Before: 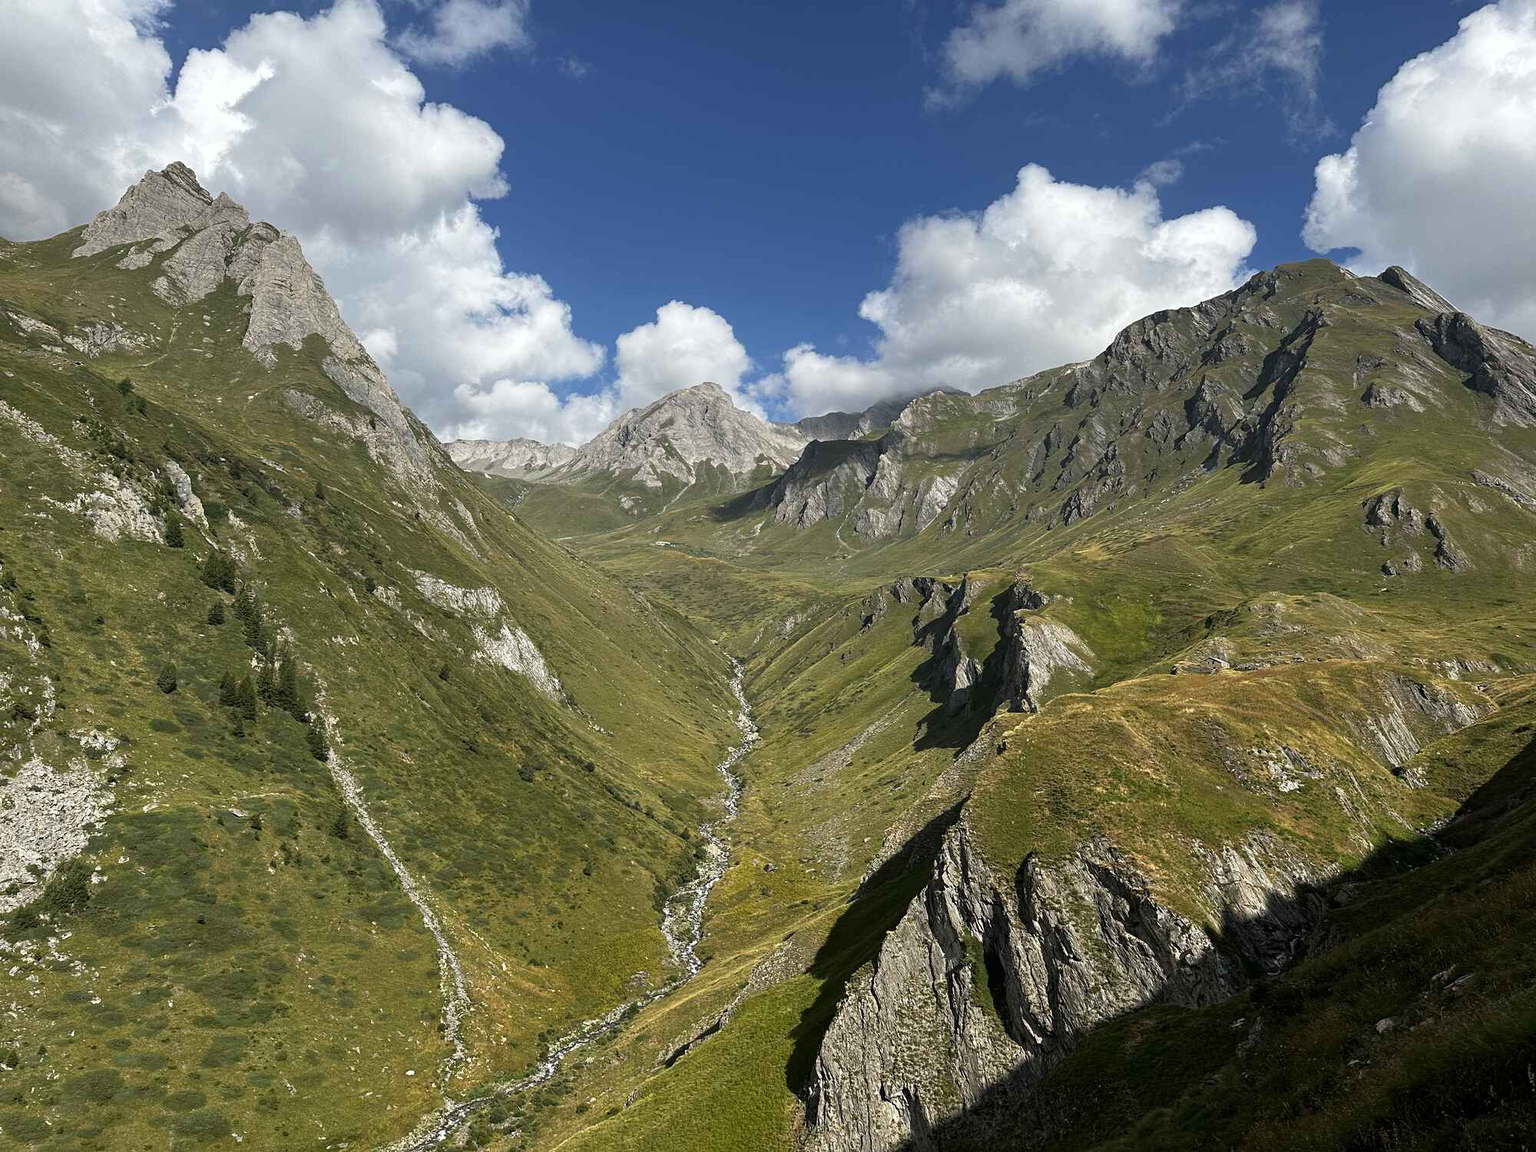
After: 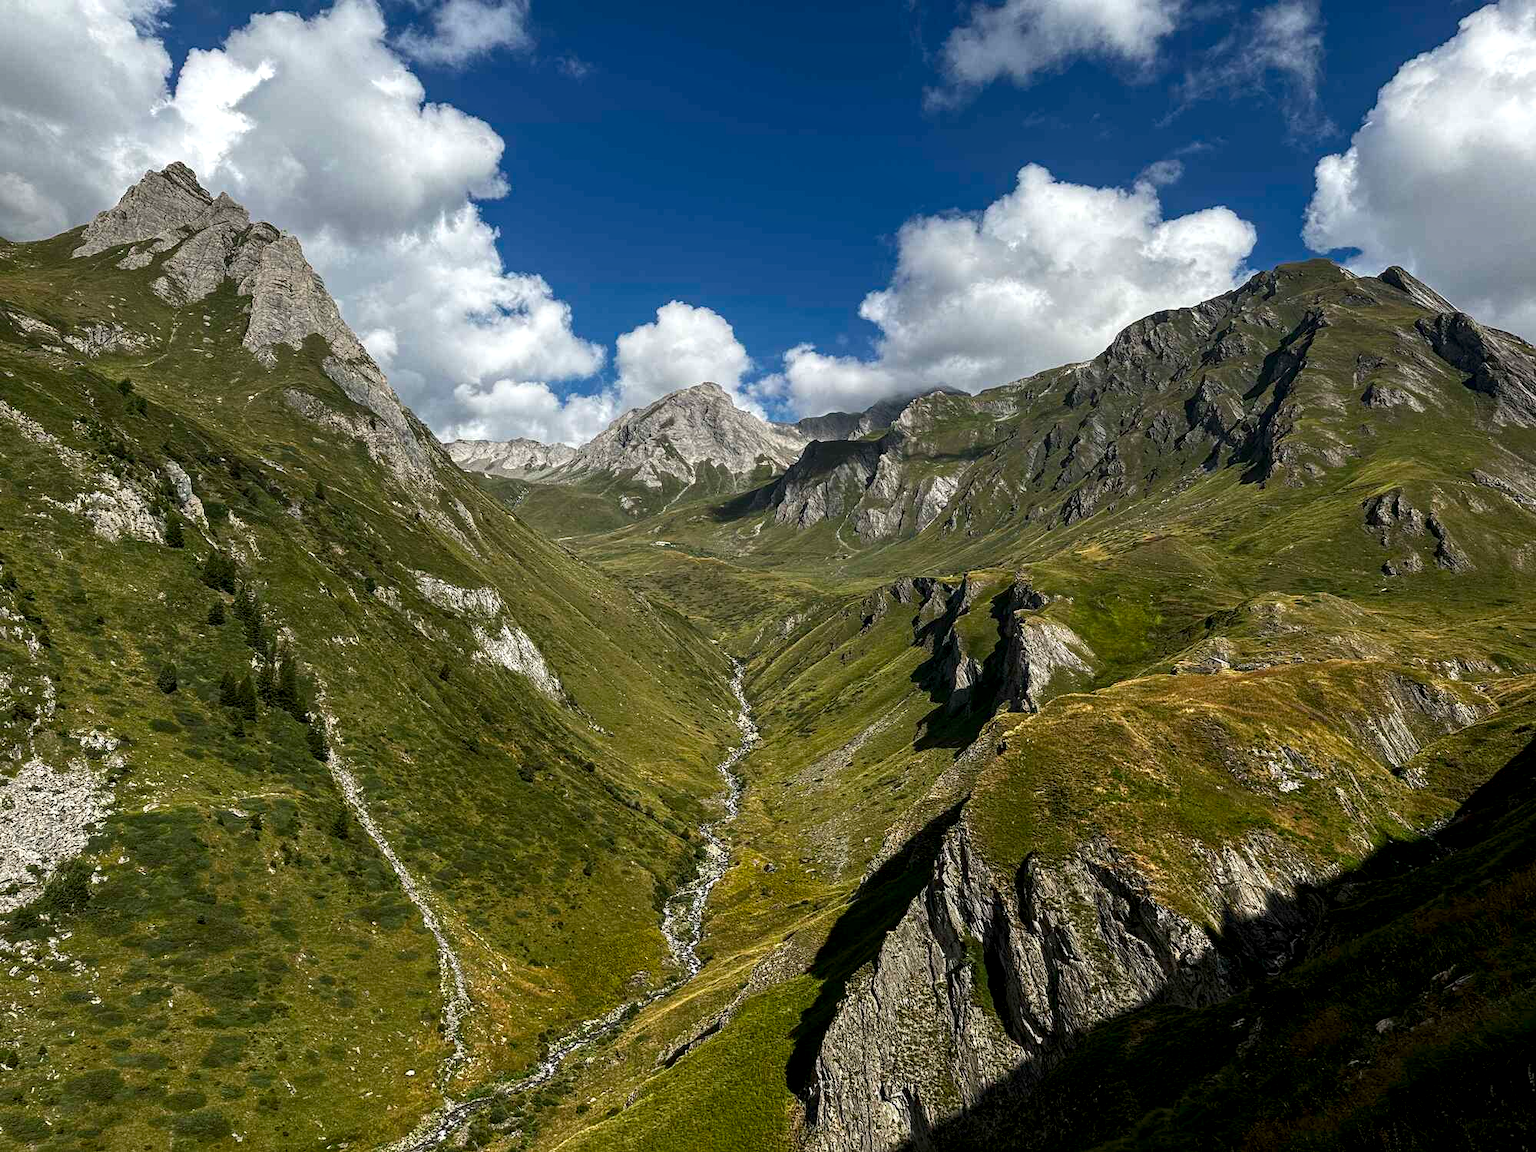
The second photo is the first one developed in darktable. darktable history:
exposure: compensate highlight preservation false
contrast brightness saturation: contrast 0.068, brightness -0.126, saturation 0.059
local contrast: detail 130%
